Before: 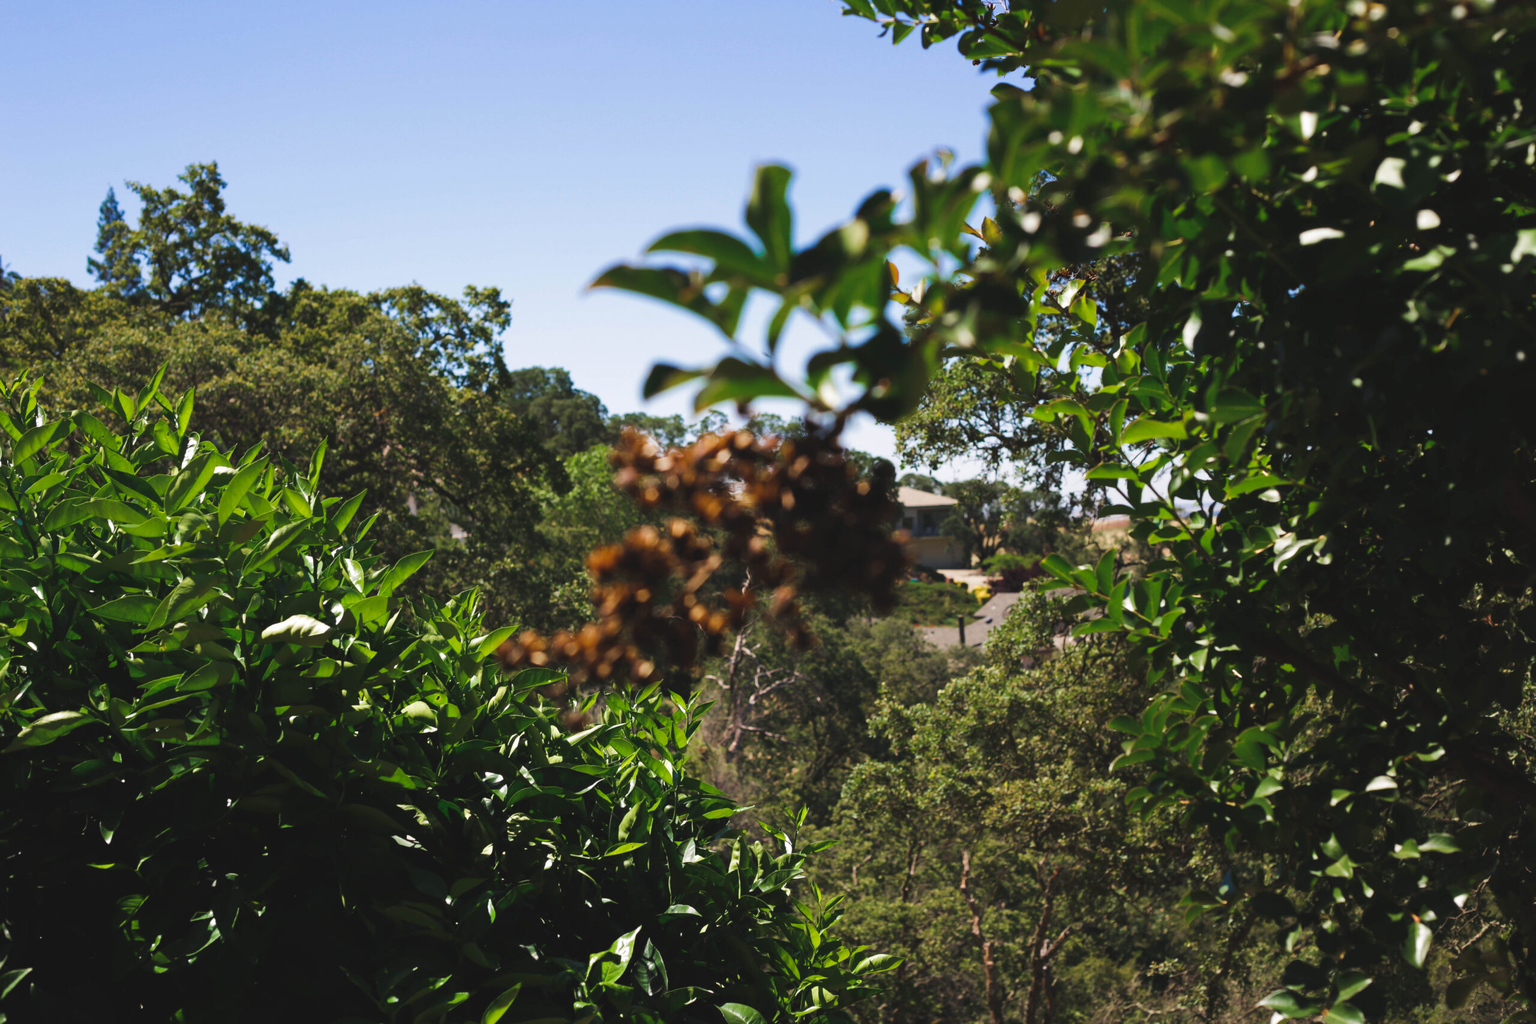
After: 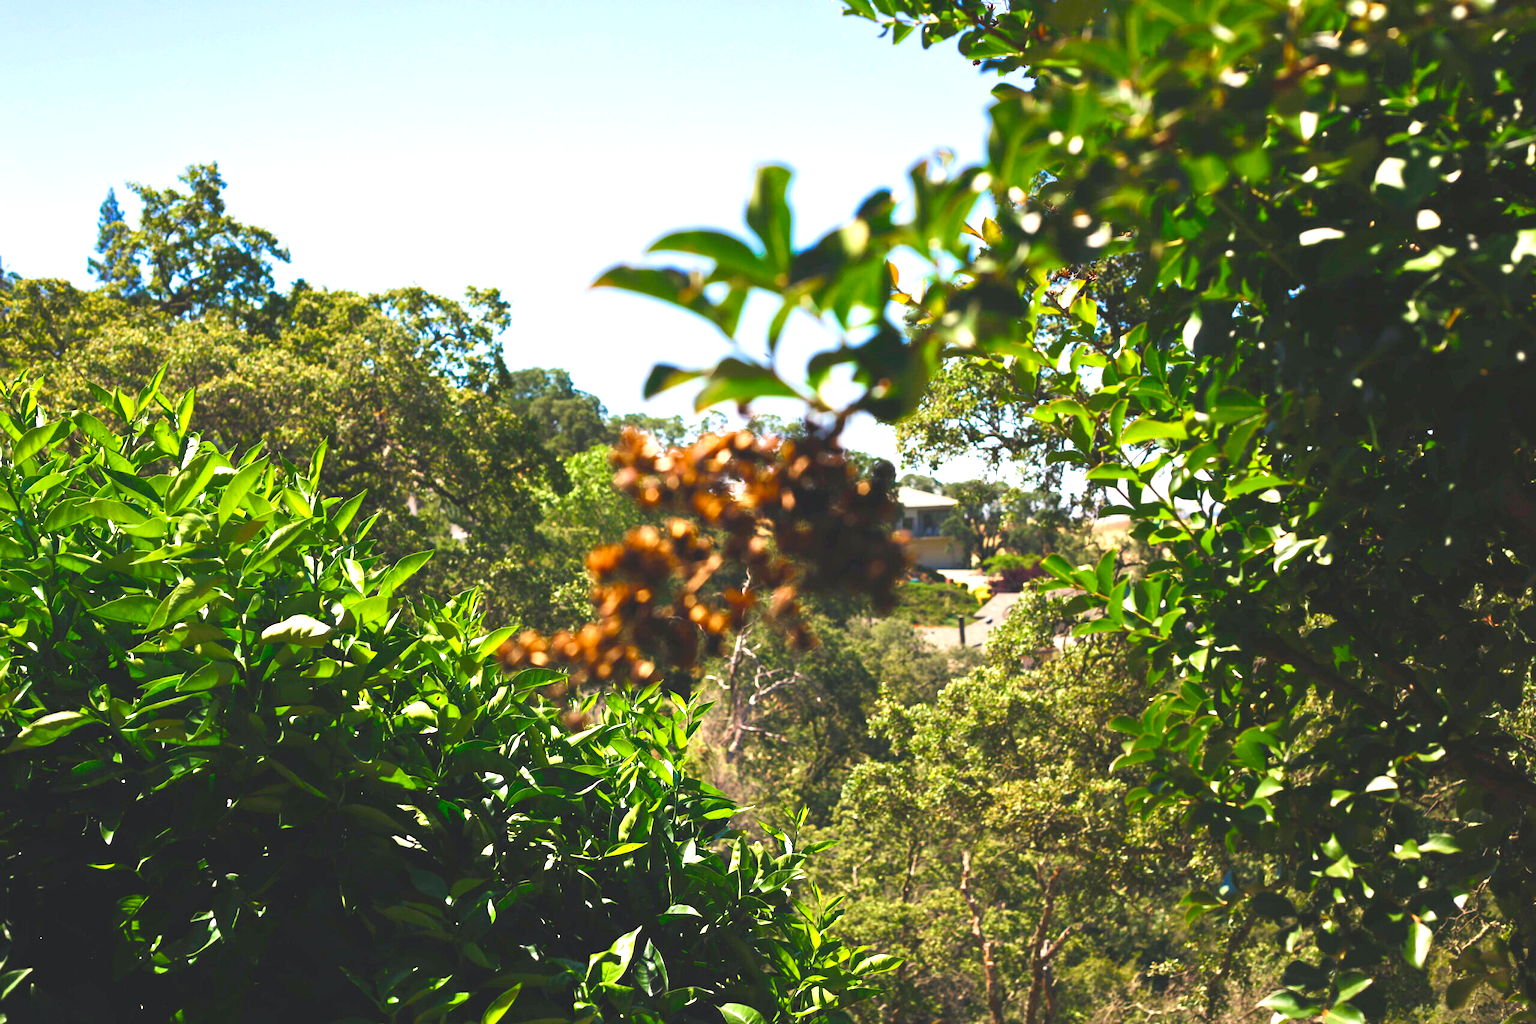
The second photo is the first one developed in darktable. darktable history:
exposure: black level correction 0, exposure 1.55 EV, compensate exposure bias true, compensate highlight preservation false
tone equalizer: -8 EV -0.002 EV, -7 EV 0.005 EV, -6 EV -0.009 EV, -5 EV 0.011 EV, -4 EV -0.012 EV, -3 EV 0.007 EV, -2 EV -0.062 EV, -1 EV -0.293 EV, +0 EV -0.582 EV, smoothing diameter 2%, edges refinement/feathering 20, mask exposure compensation -1.57 EV, filter diffusion 5
color balance rgb: shadows lift › chroma 1%, shadows lift › hue 240.84°, highlights gain › chroma 2%, highlights gain › hue 73.2°, global offset › luminance -0.5%, perceptual saturation grading › global saturation 20%, perceptual saturation grading › highlights -25%, perceptual saturation grading › shadows 50%, global vibrance 15%
